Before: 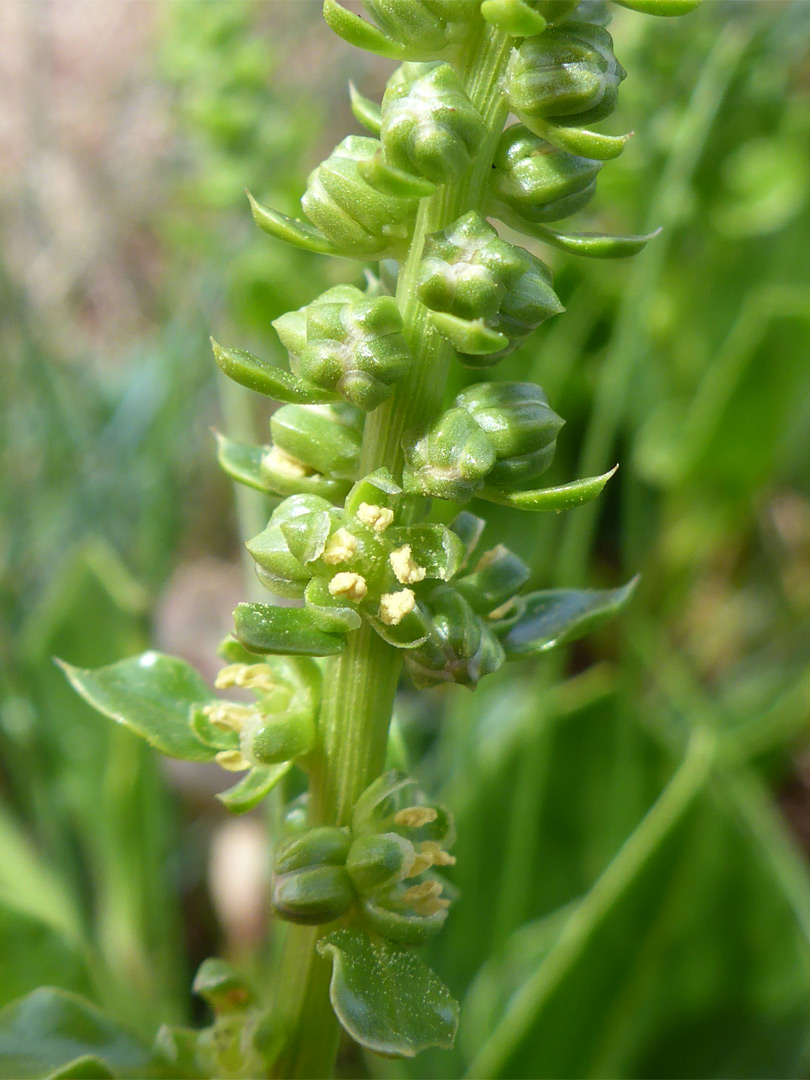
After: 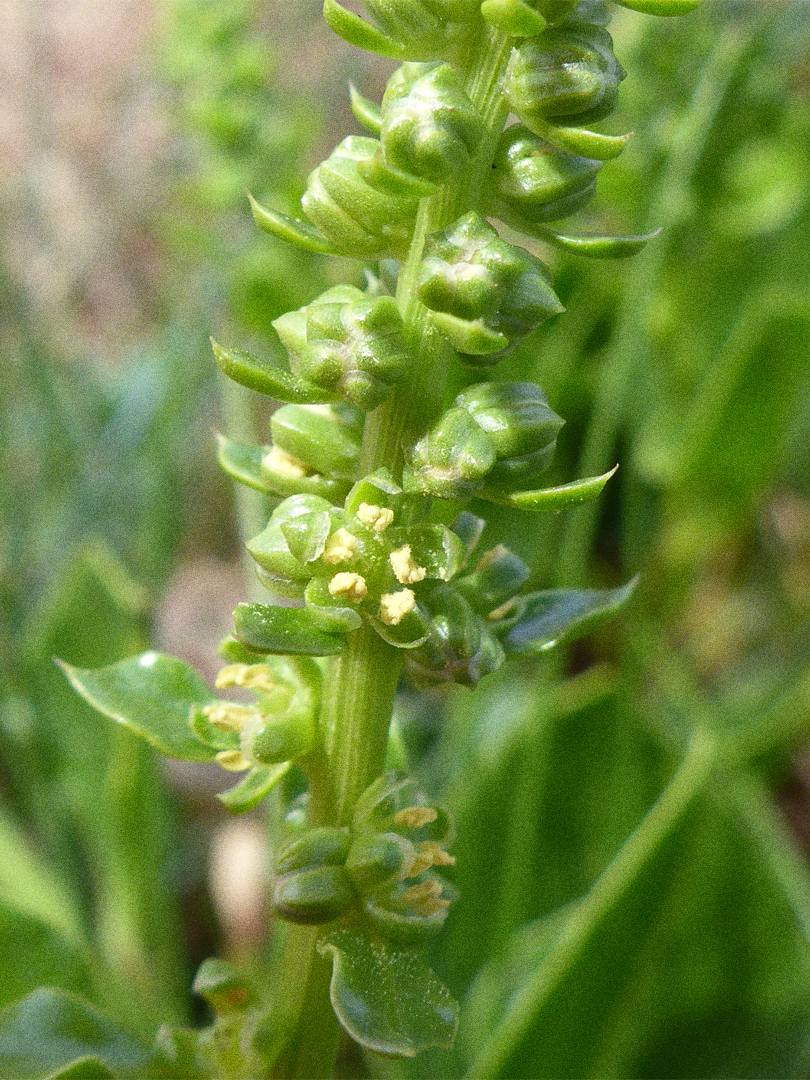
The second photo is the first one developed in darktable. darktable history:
grain: coarseness 0.09 ISO, strength 40%
color correction: highlights b* 3
